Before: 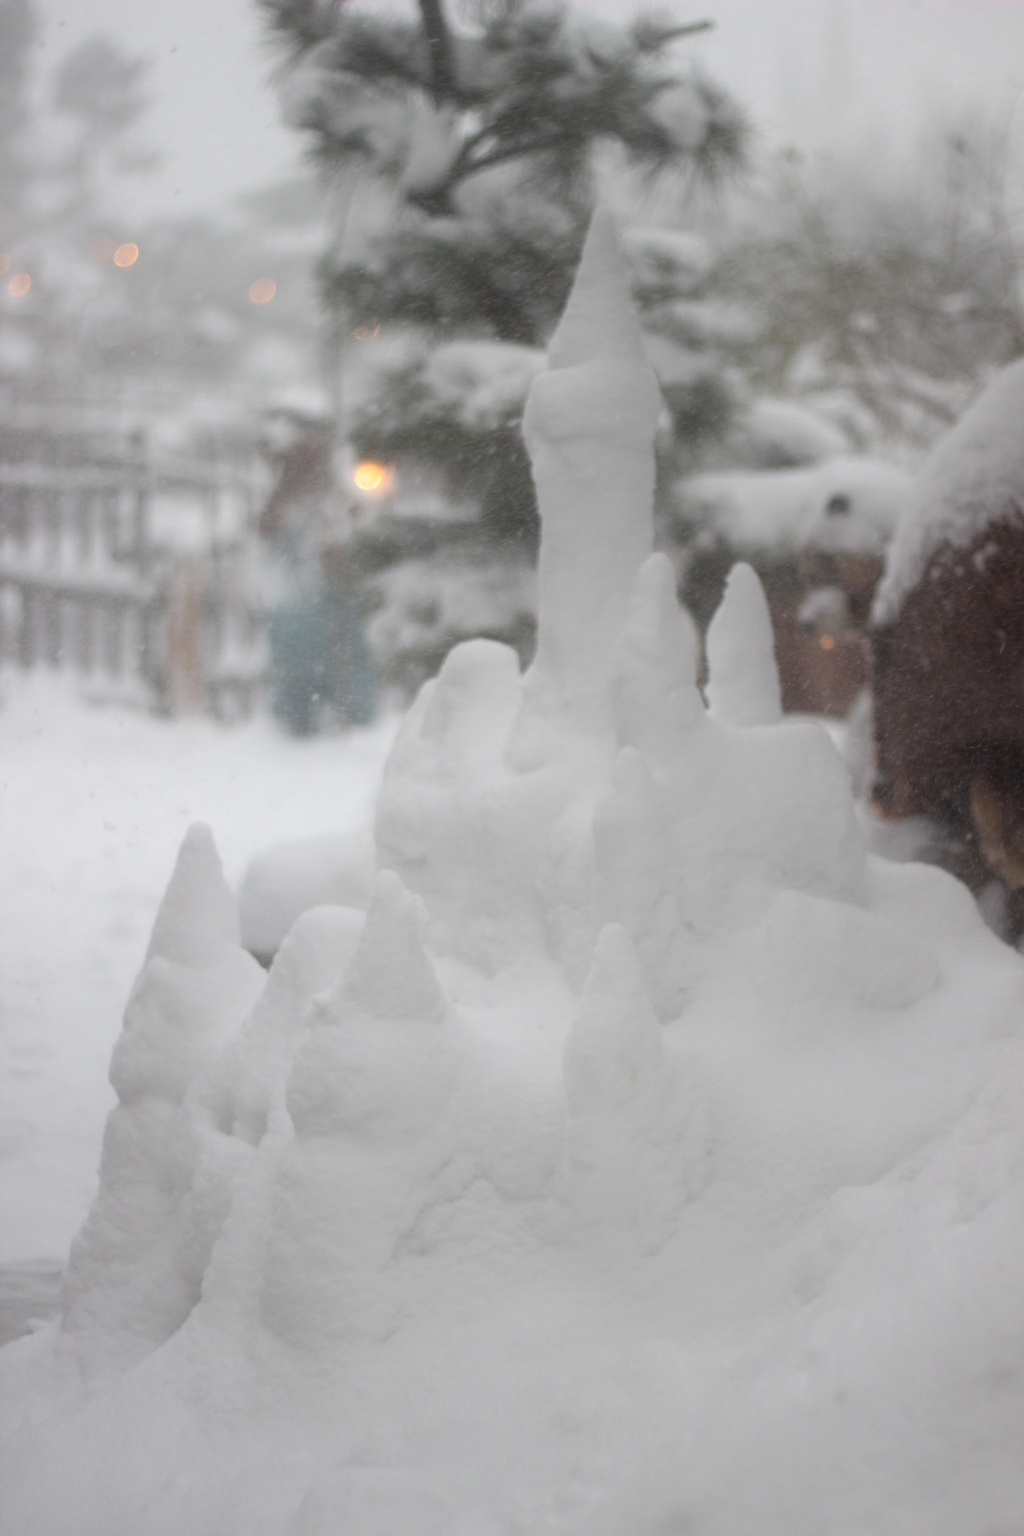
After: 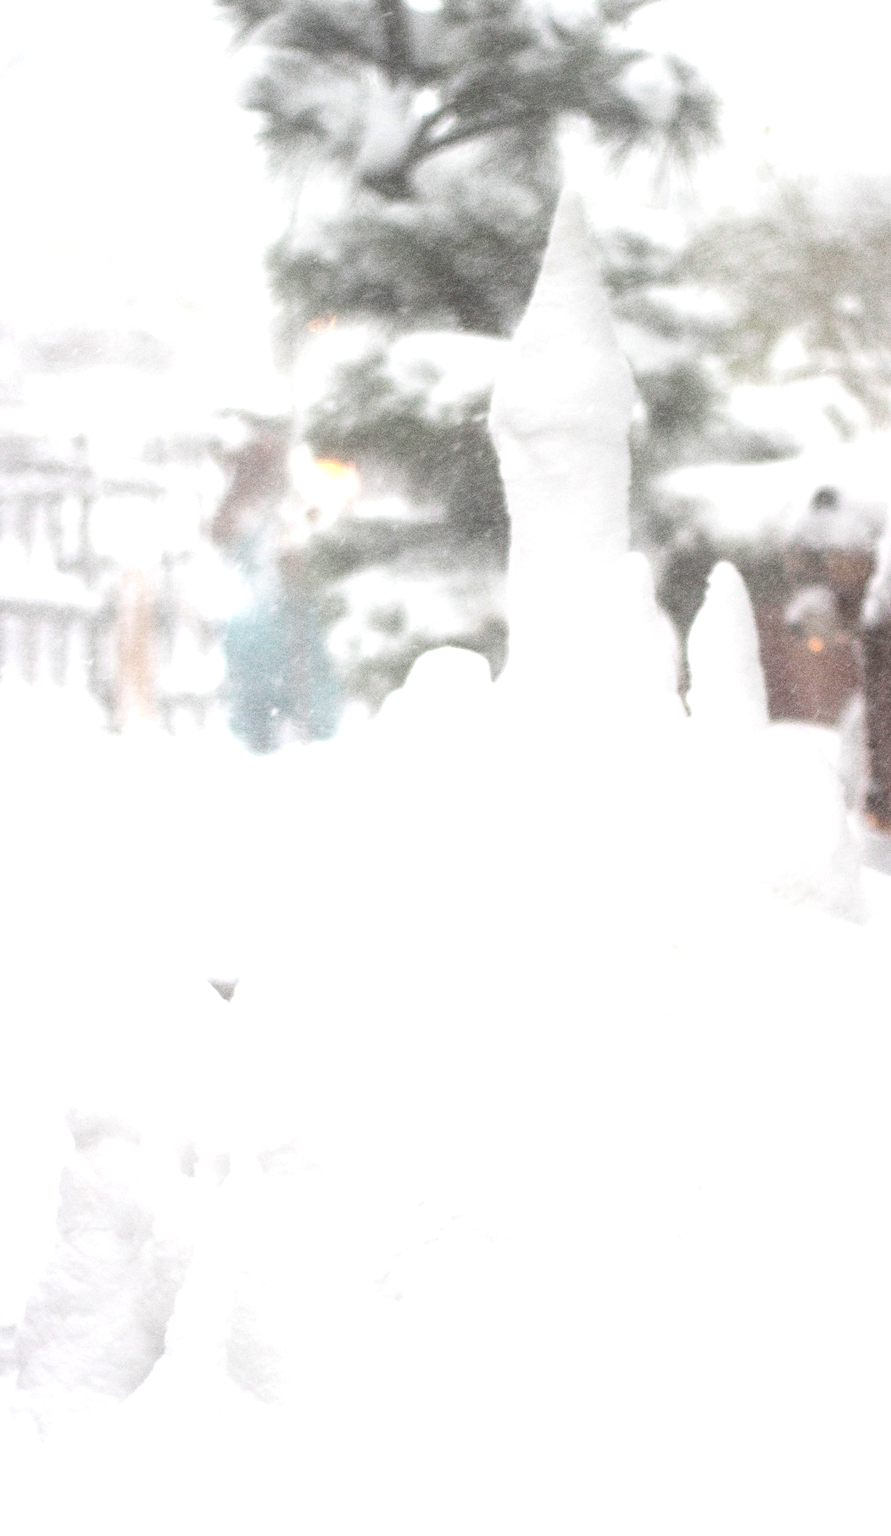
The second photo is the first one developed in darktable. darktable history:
grain: coarseness 0.09 ISO, strength 40%
crop and rotate: angle 1°, left 4.281%, top 0.642%, right 11.383%, bottom 2.486%
exposure: black level correction 0.001, exposure 1.398 EV, compensate exposure bias true, compensate highlight preservation false
